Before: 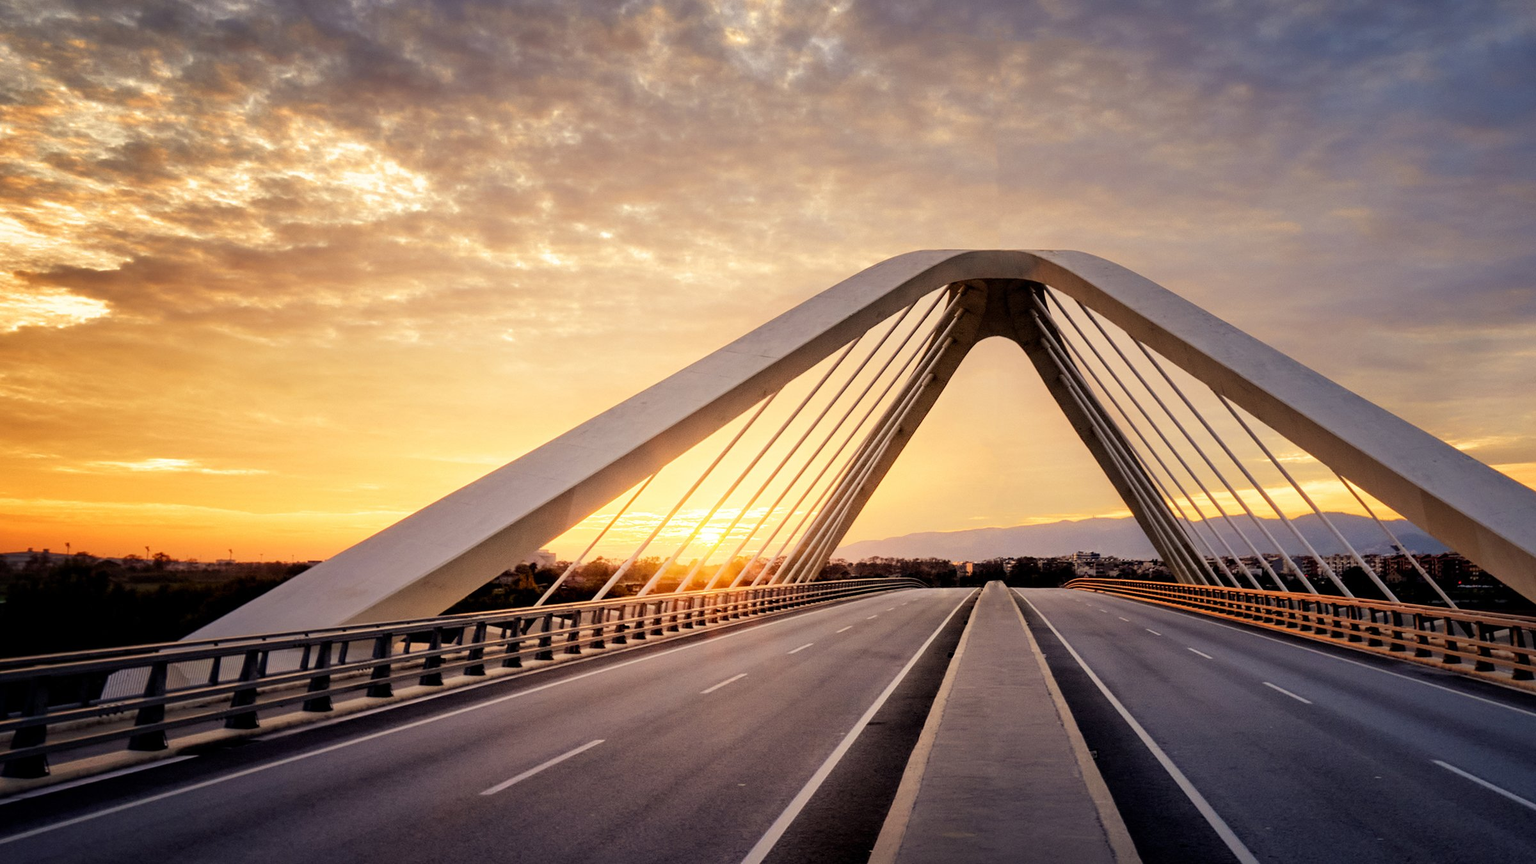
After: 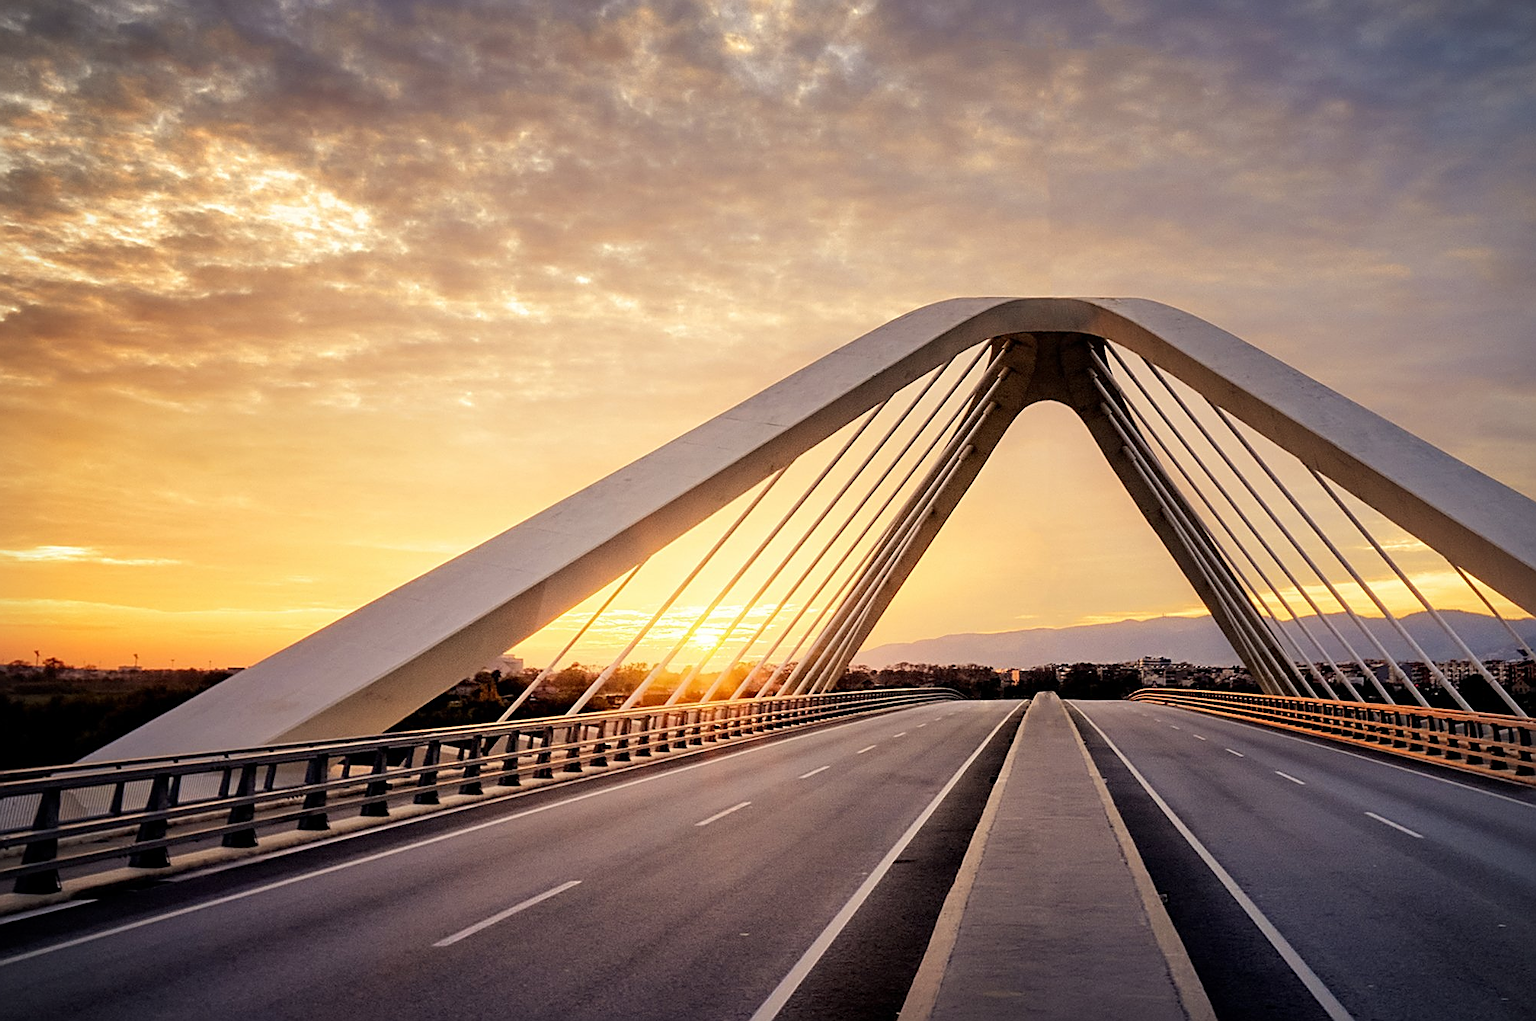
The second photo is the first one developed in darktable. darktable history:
vignetting: fall-off start 91.19%
sharpen: amount 0.75
crop: left 7.598%, right 7.873%
